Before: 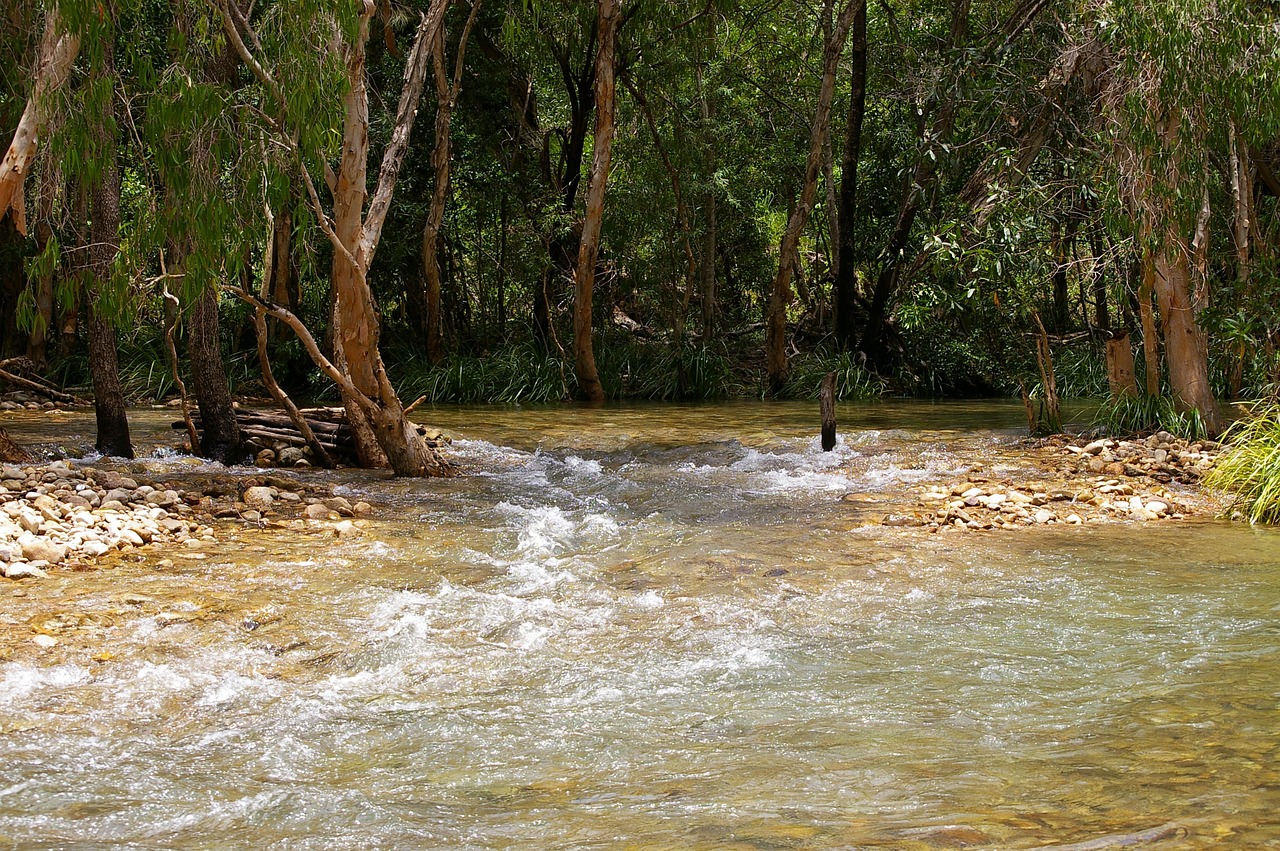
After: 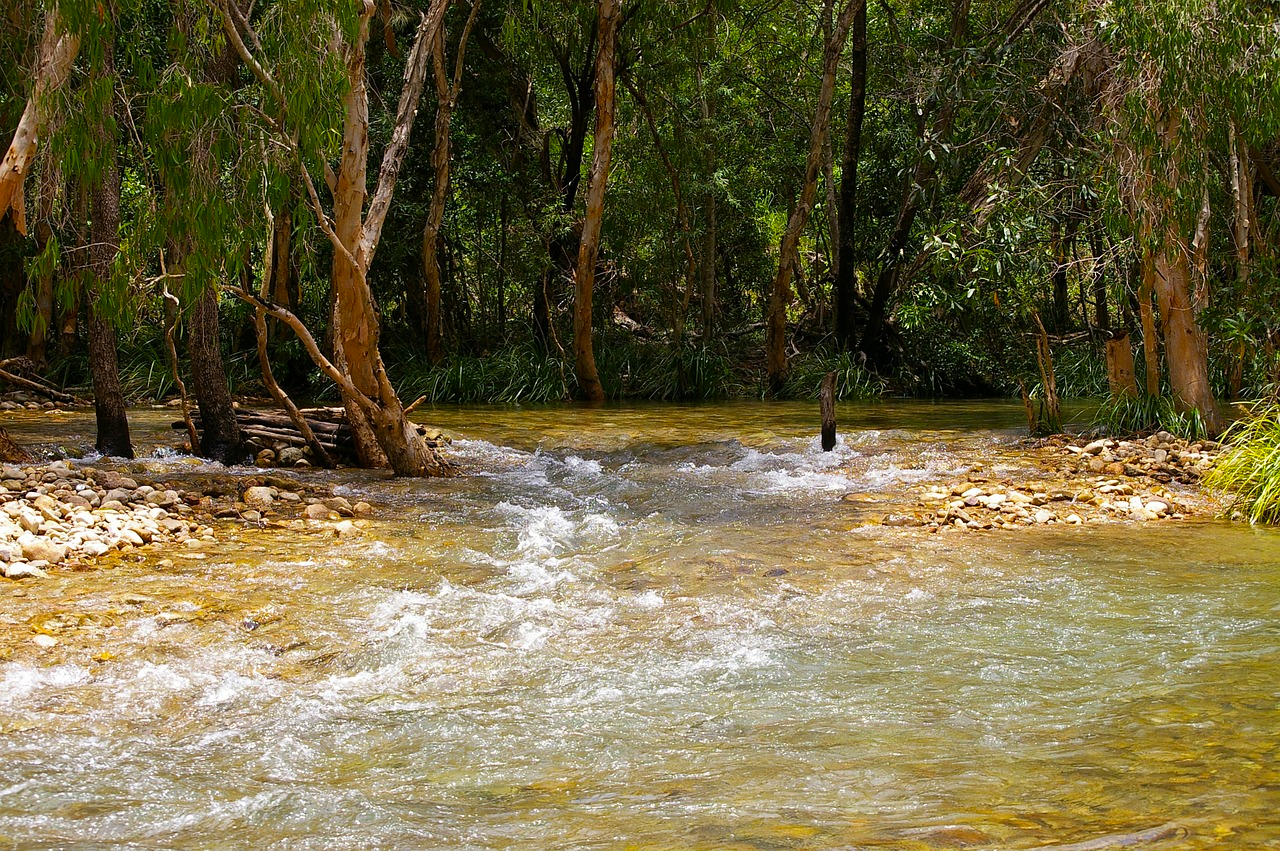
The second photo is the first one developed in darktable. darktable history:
color balance rgb: global offset › hue 168.73°, perceptual saturation grading › global saturation 25.396%
